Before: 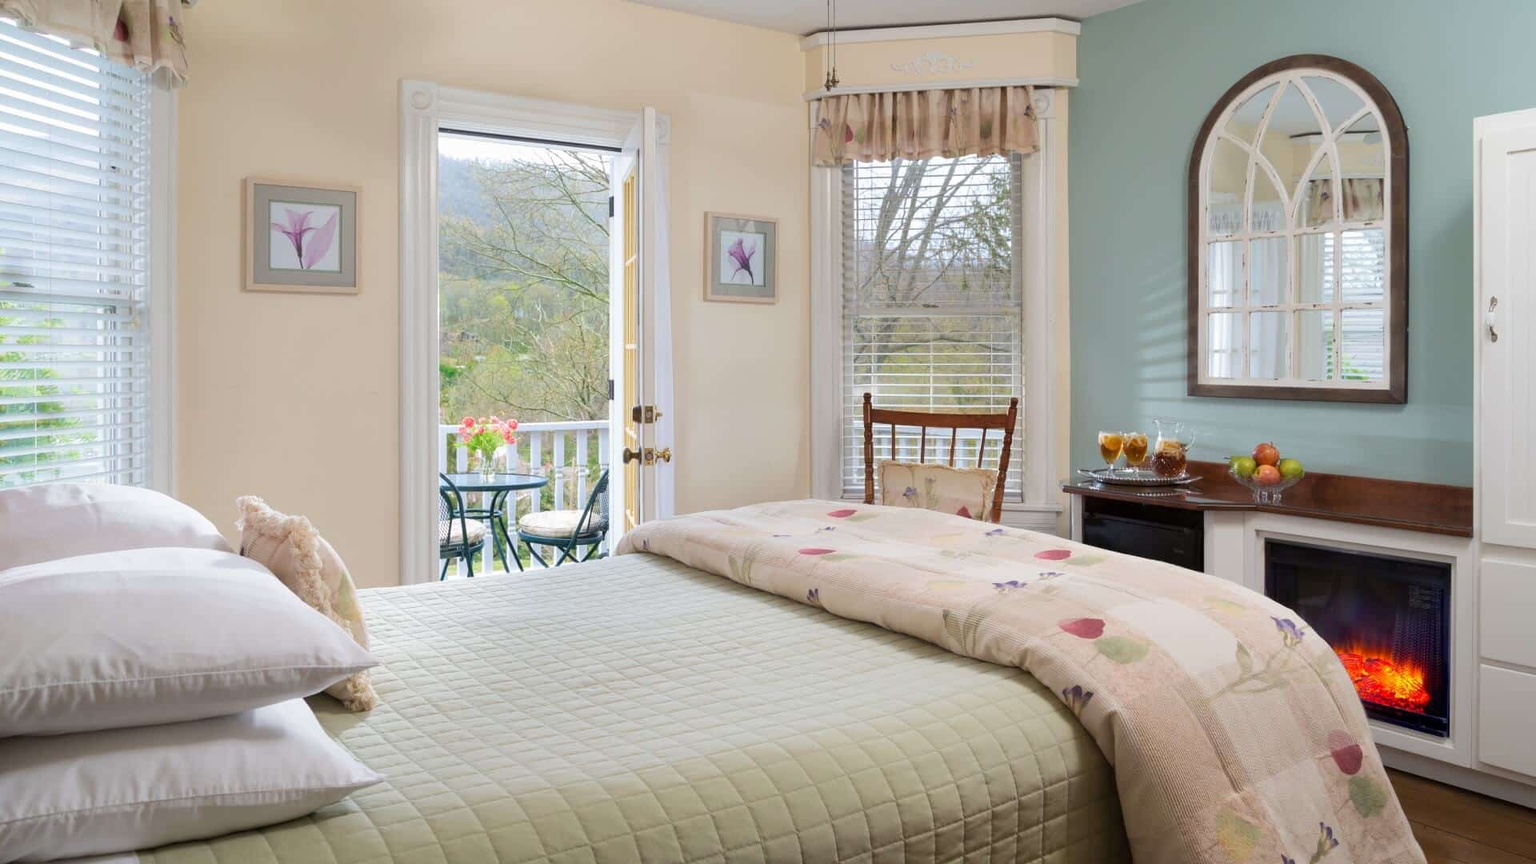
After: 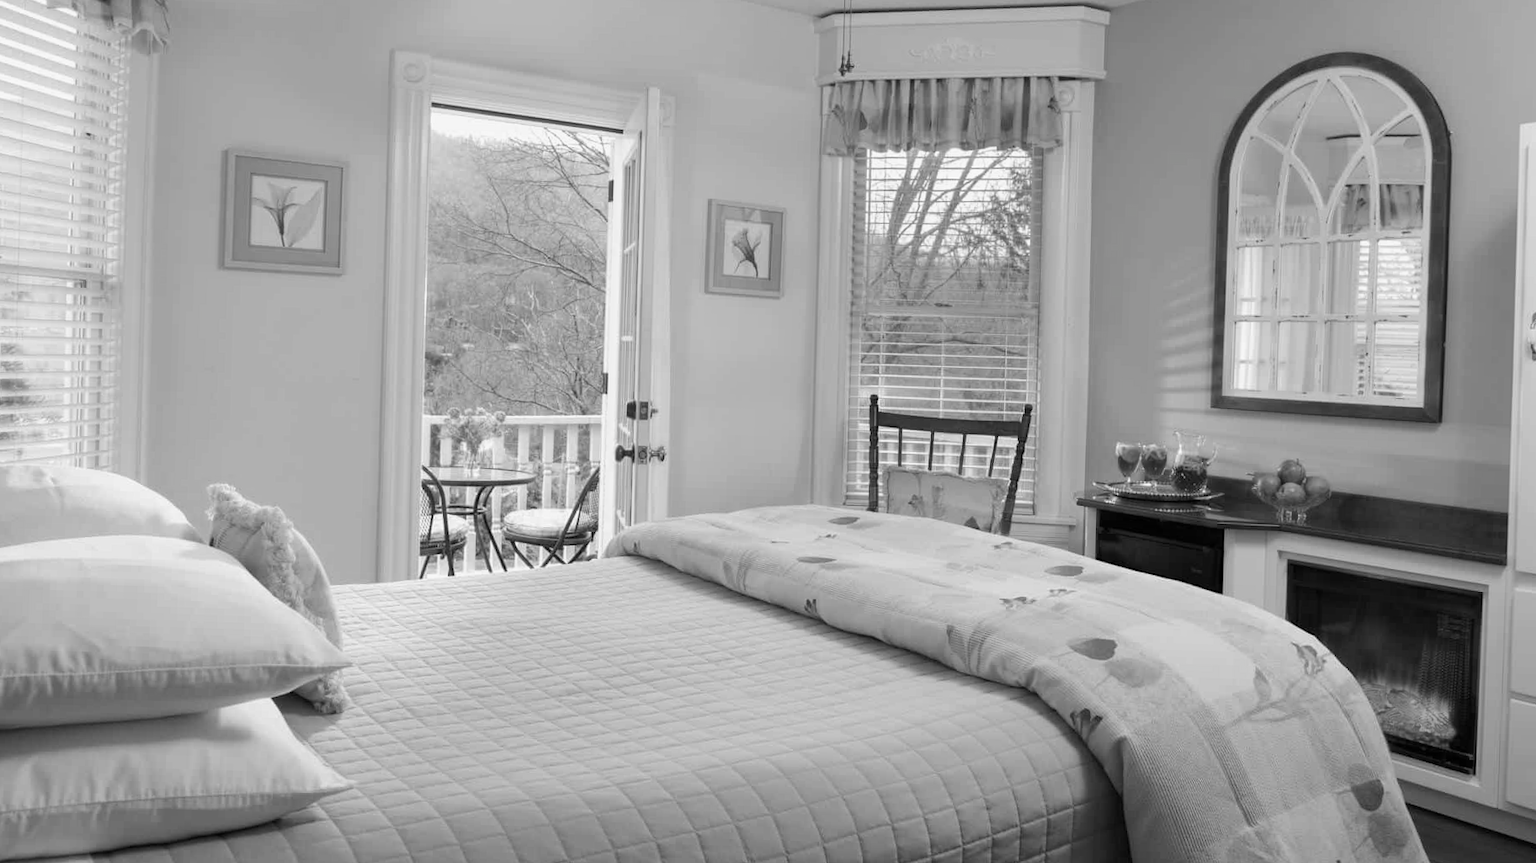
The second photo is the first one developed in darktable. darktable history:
crop and rotate: angle -1.69°
shadows and highlights: shadows 12, white point adjustment 1.2, highlights -0.36, soften with gaussian
color calibration: output gray [0.253, 0.26, 0.487, 0], gray › normalize channels true, illuminant same as pipeline (D50), adaptation XYZ, x 0.346, y 0.359, gamut compression 0
color balance rgb: perceptual saturation grading › global saturation 35%, perceptual saturation grading › highlights -25%, perceptual saturation grading › shadows 25%, global vibrance 10%
